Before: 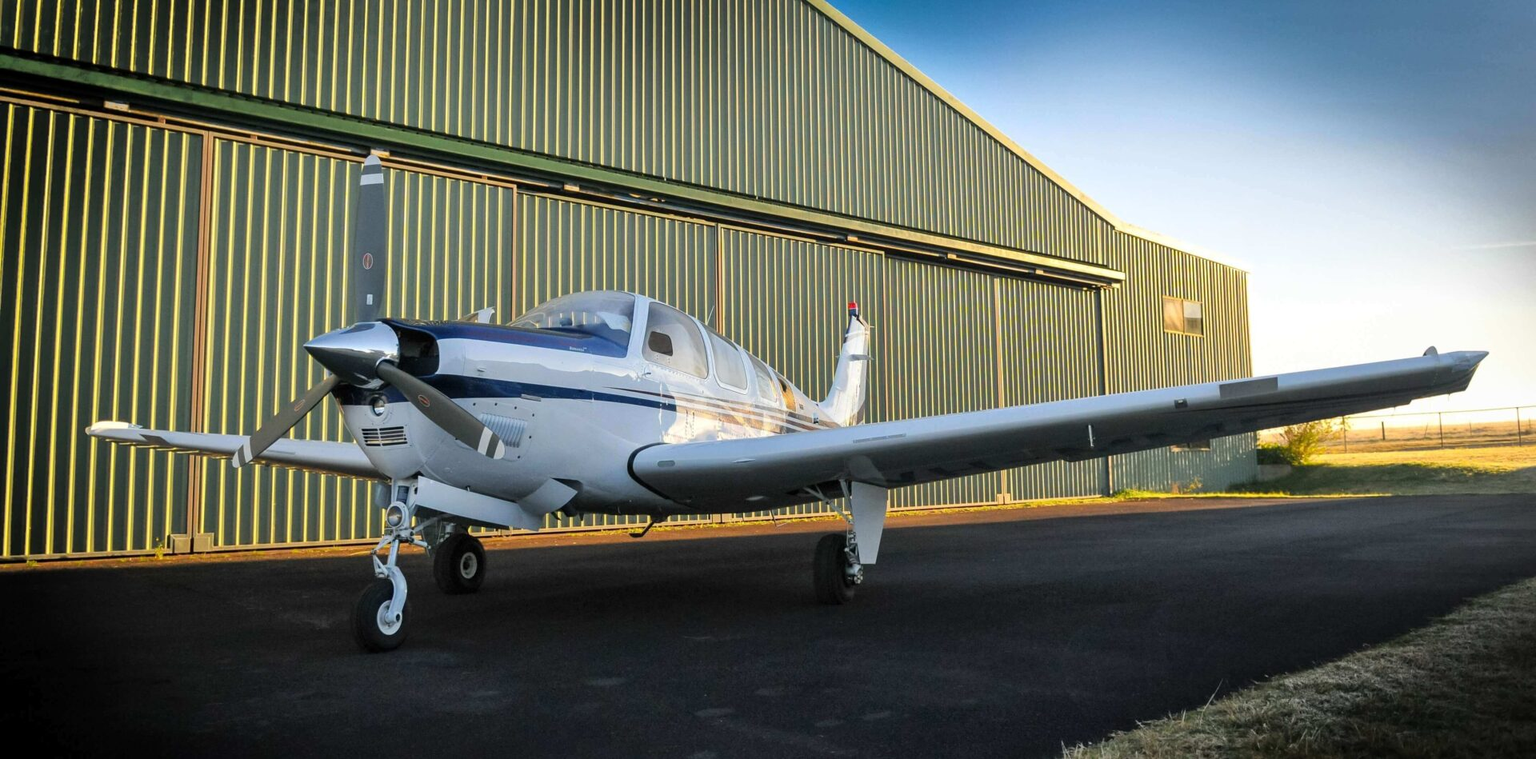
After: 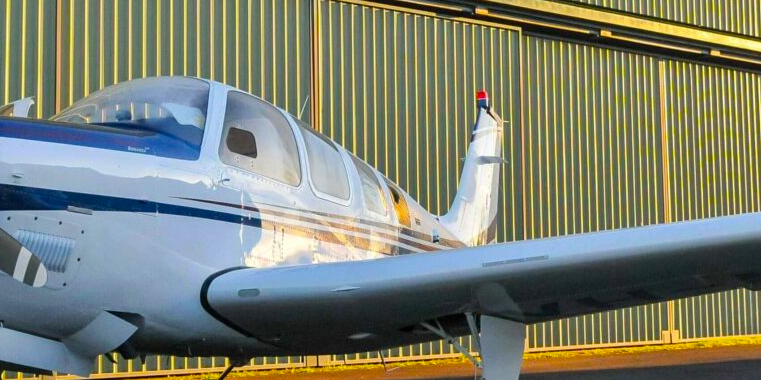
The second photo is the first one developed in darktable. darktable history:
crop: left 30.452%, top 30.322%, right 29.904%, bottom 29.587%
color balance rgb: perceptual saturation grading › global saturation 25.45%, global vibrance 20%
